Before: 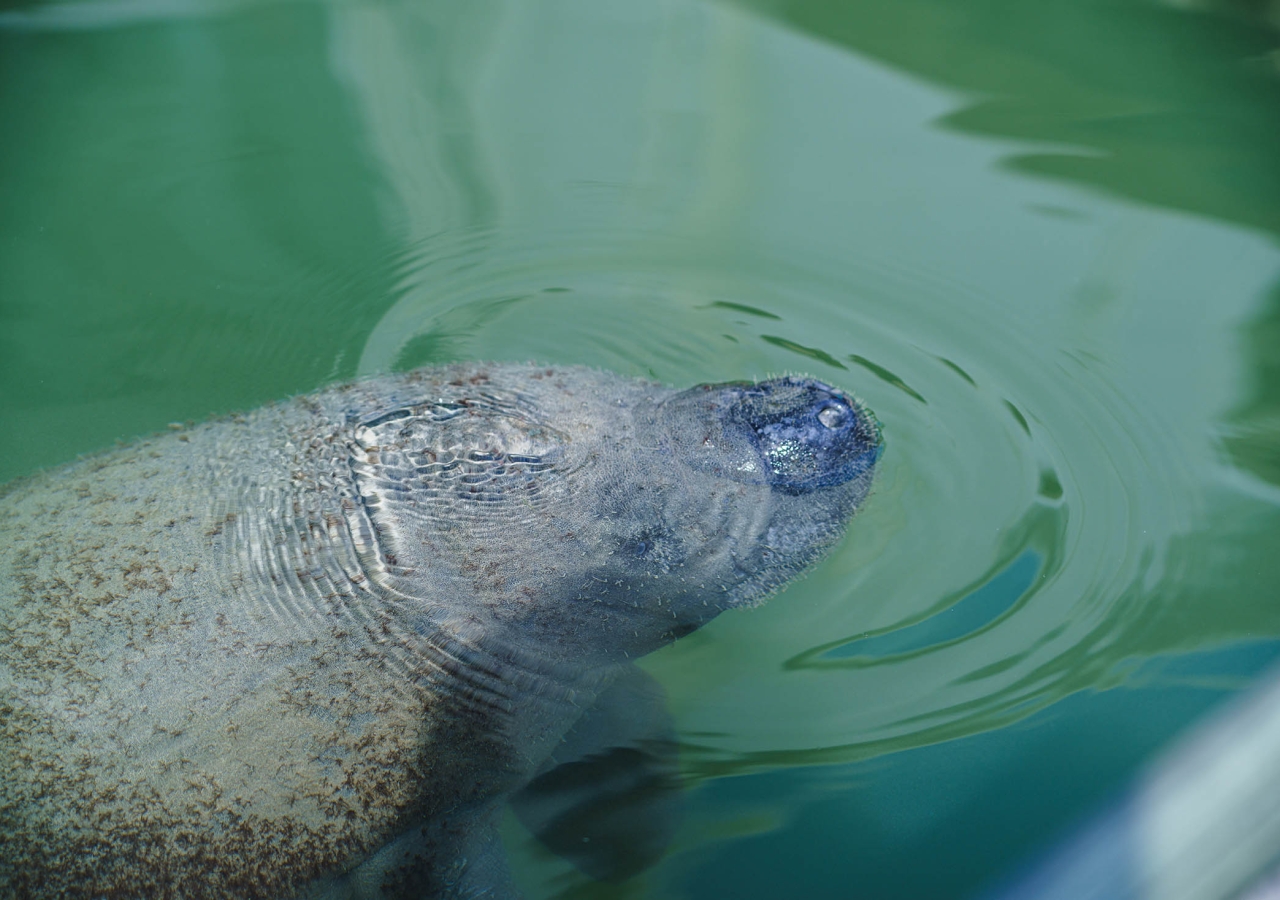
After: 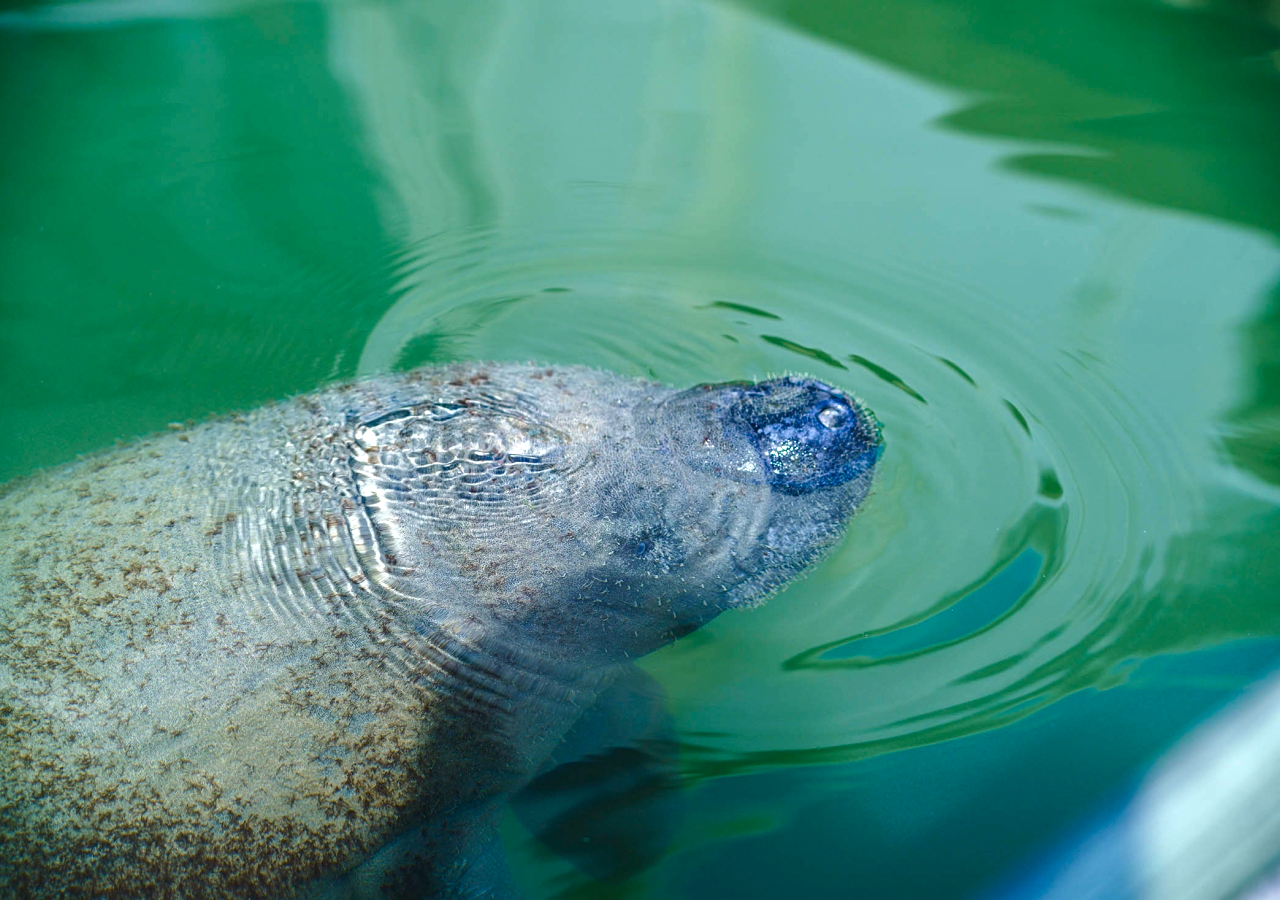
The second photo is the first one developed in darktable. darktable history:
color balance rgb: perceptual saturation grading › global saturation 20%, perceptual saturation grading › highlights -24.795%, perceptual saturation grading › shadows 24.059%, perceptual brilliance grading › global brilliance -5.568%, perceptual brilliance grading › highlights 25.071%, perceptual brilliance grading › mid-tones 6.932%, perceptual brilliance grading › shadows -5.091%, global vibrance 34.958%
